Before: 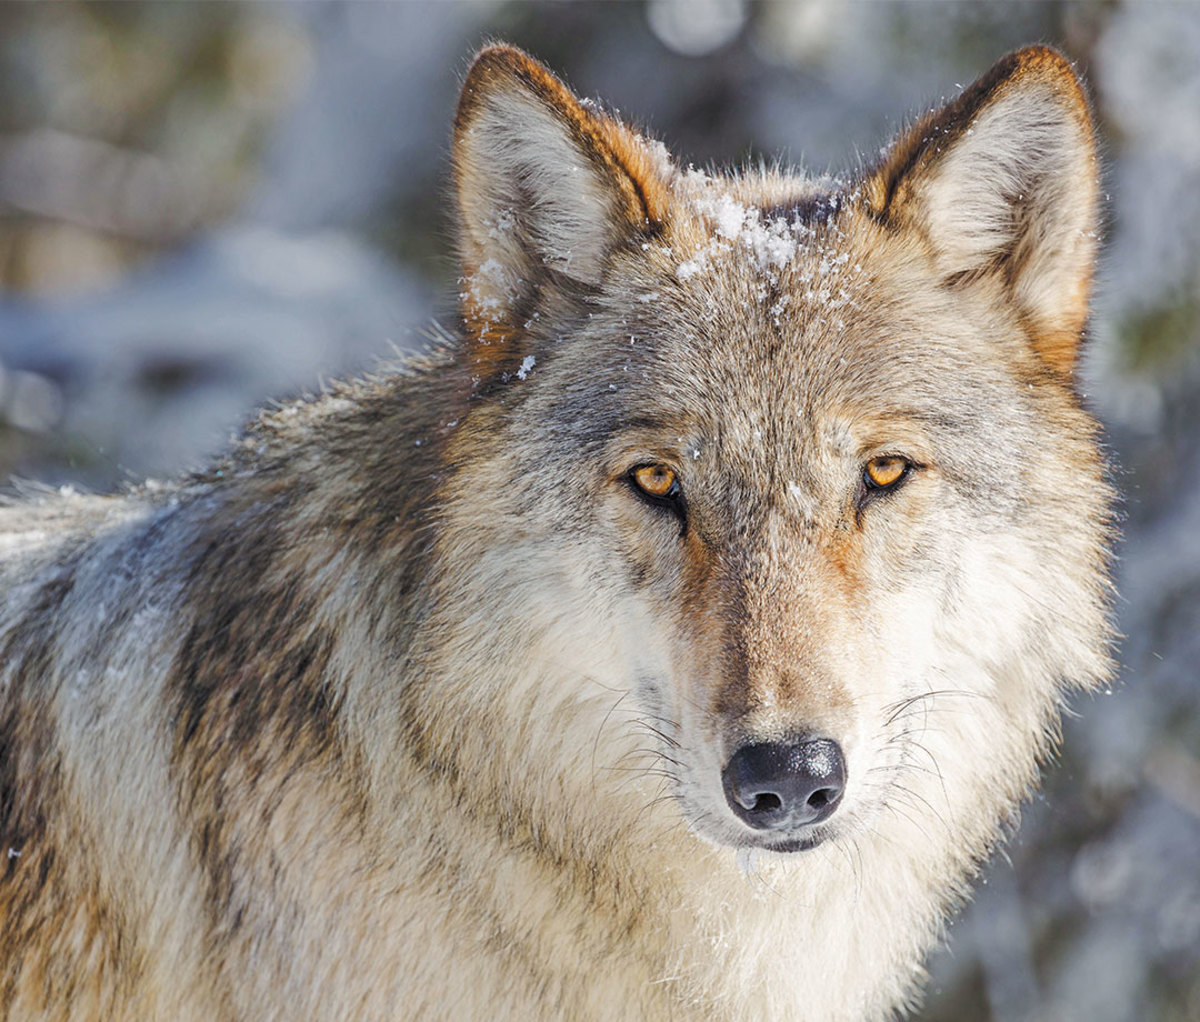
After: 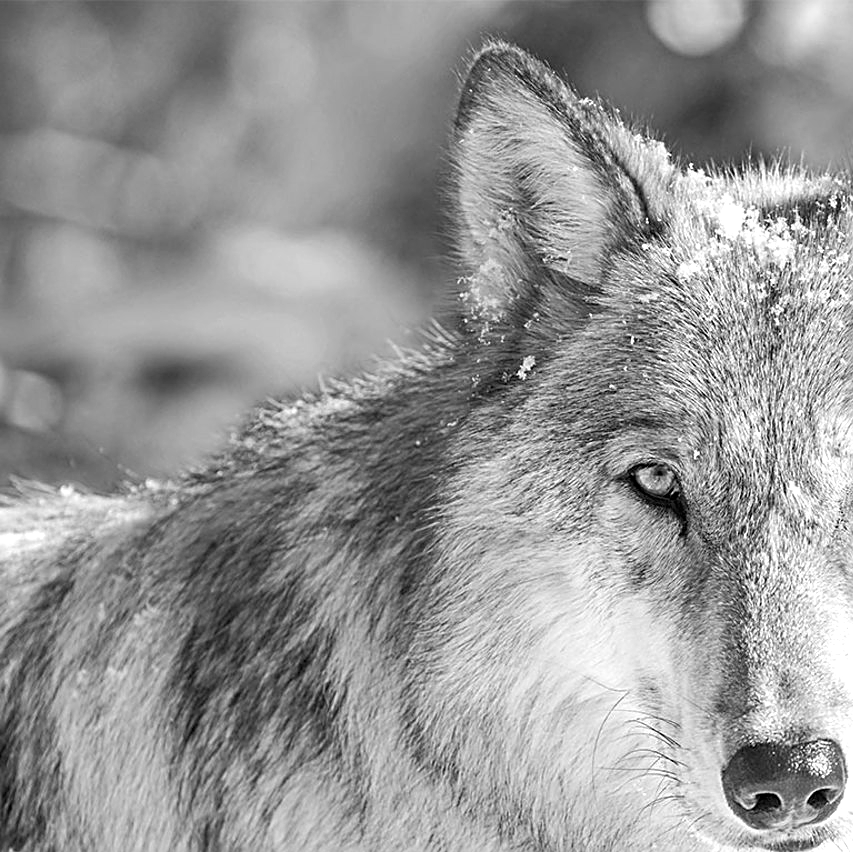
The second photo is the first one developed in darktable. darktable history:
tone equalizer: -8 EV -0.55 EV
crop: right 28.885%, bottom 16.626%
exposure: black level correction 0.001, exposure 0.5 EV, compensate exposure bias true, compensate highlight preservation false
color balance rgb: shadows lift › chroma 2%, shadows lift › hue 217.2°, power › chroma 0.25%, power › hue 60°, highlights gain › chroma 1.5%, highlights gain › hue 309.6°, global offset › luminance -0.25%, perceptual saturation grading › global saturation 15%, global vibrance 15%
monochrome: on, module defaults
color balance: lift [1, 1.015, 1.004, 0.985], gamma [1, 0.958, 0.971, 1.042], gain [1, 0.956, 0.977, 1.044]
sharpen: on, module defaults
